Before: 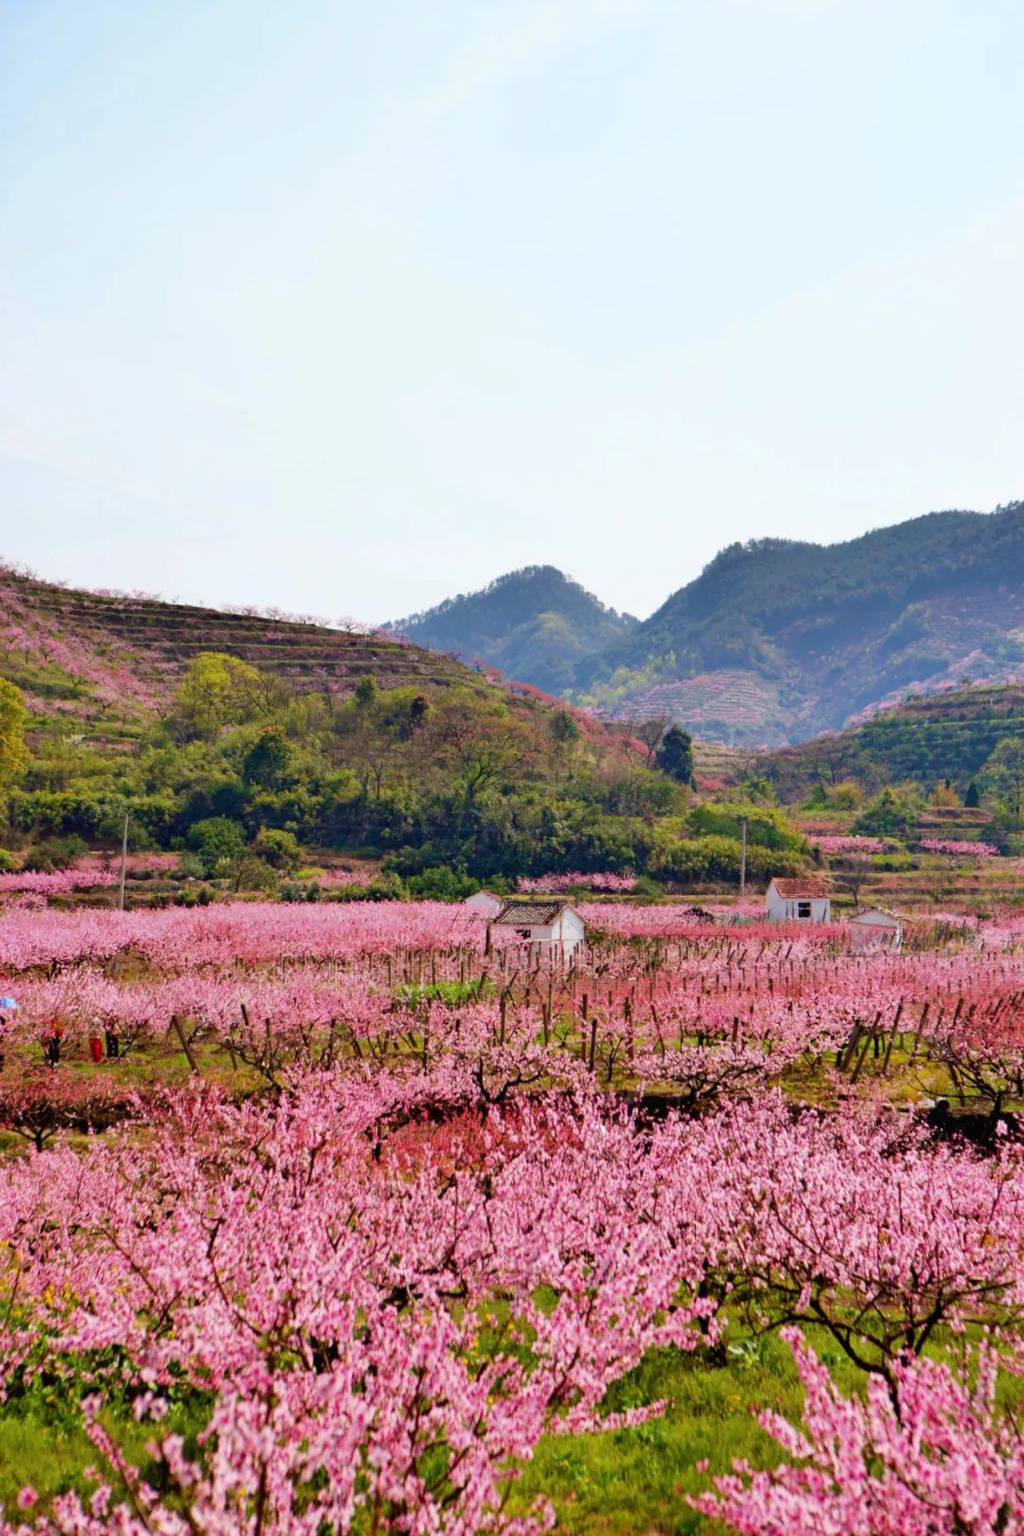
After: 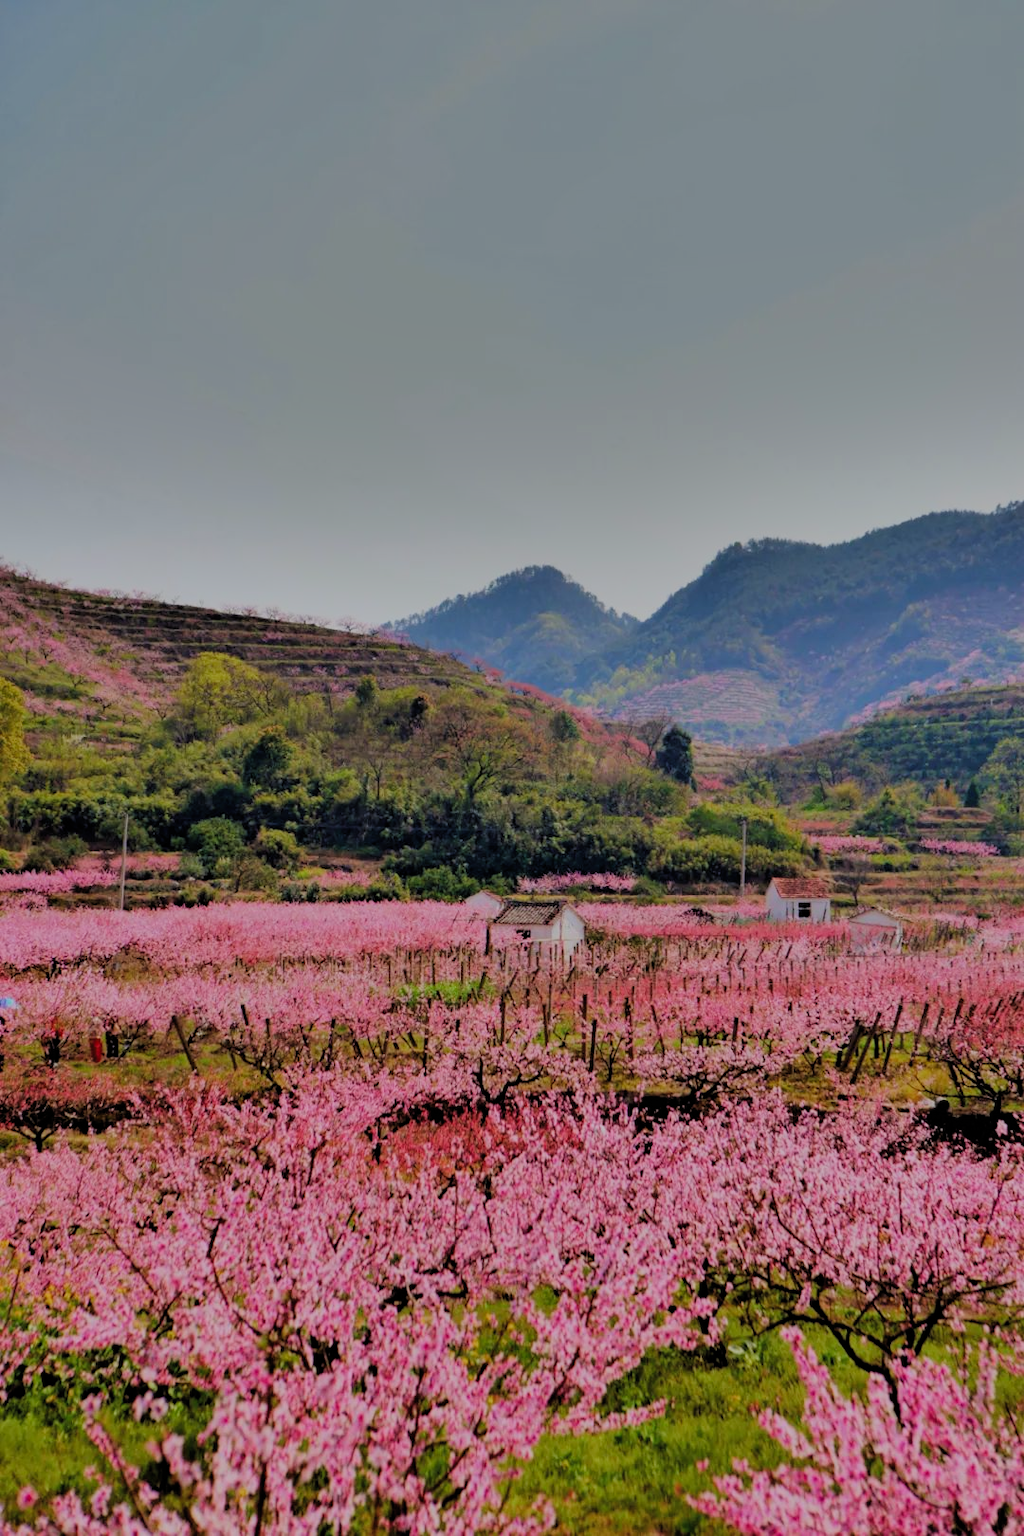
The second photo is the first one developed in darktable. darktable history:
filmic rgb: black relative exposure -6.97 EV, white relative exposure 5.68 EV, hardness 2.86, add noise in highlights 0.002, preserve chrominance luminance Y, color science v3 (2019), use custom middle-gray values true, contrast in highlights soft
shadows and highlights: shadows 80.46, white point adjustment -9.23, highlights -61.5, soften with gaussian
